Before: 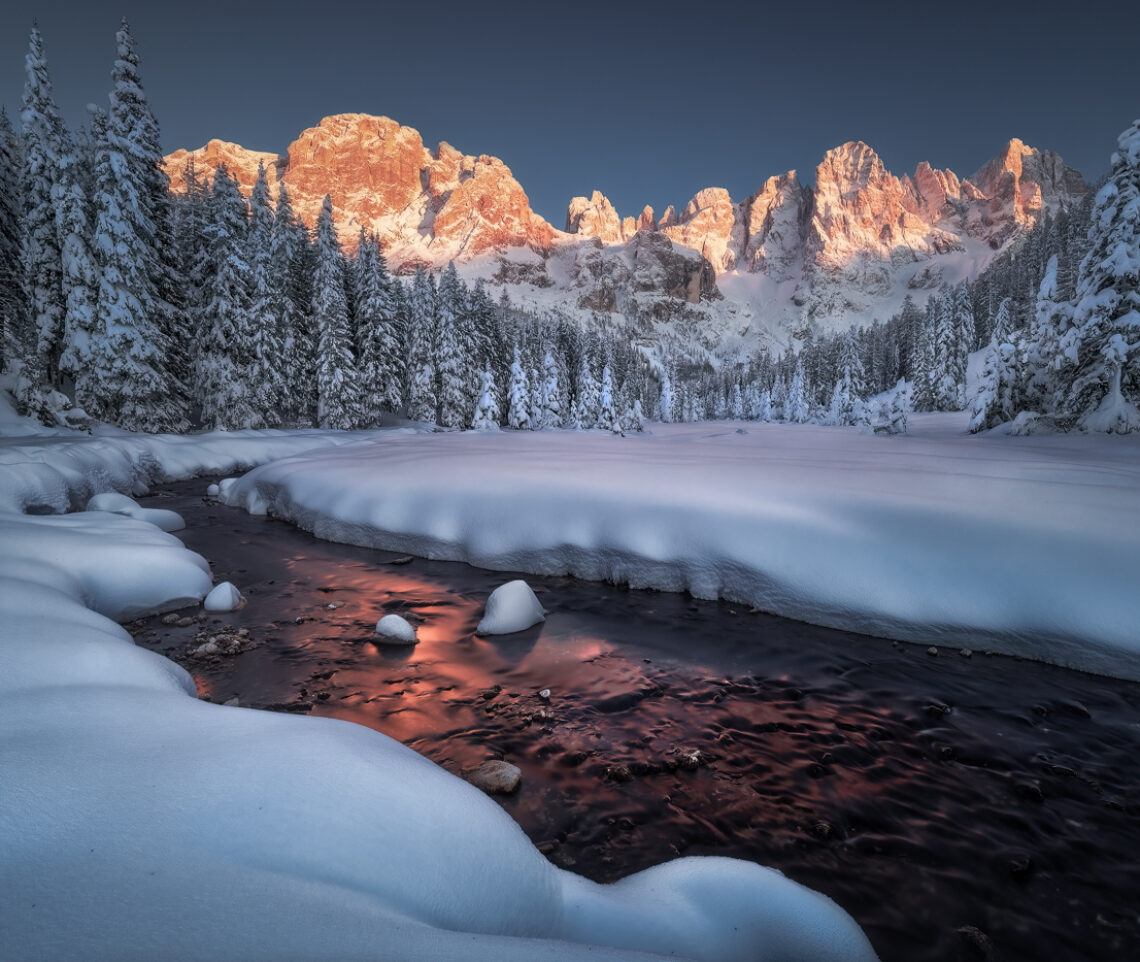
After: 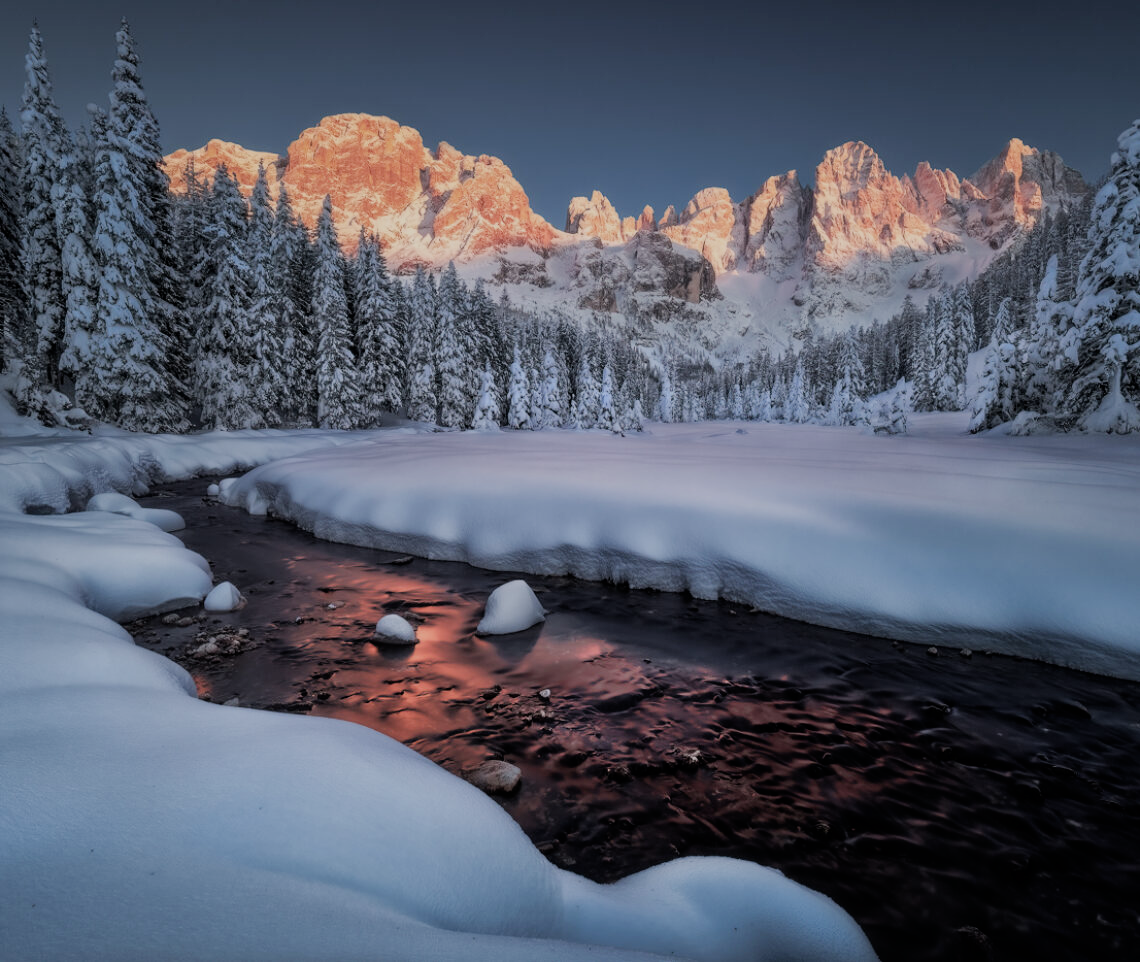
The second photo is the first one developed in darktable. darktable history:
filmic rgb: black relative exposure -7.65 EV, white relative exposure 4.56 EV, threshold 2.96 EV, hardness 3.61, enable highlight reconstruction true
exposure: compensate highlight preservation false
